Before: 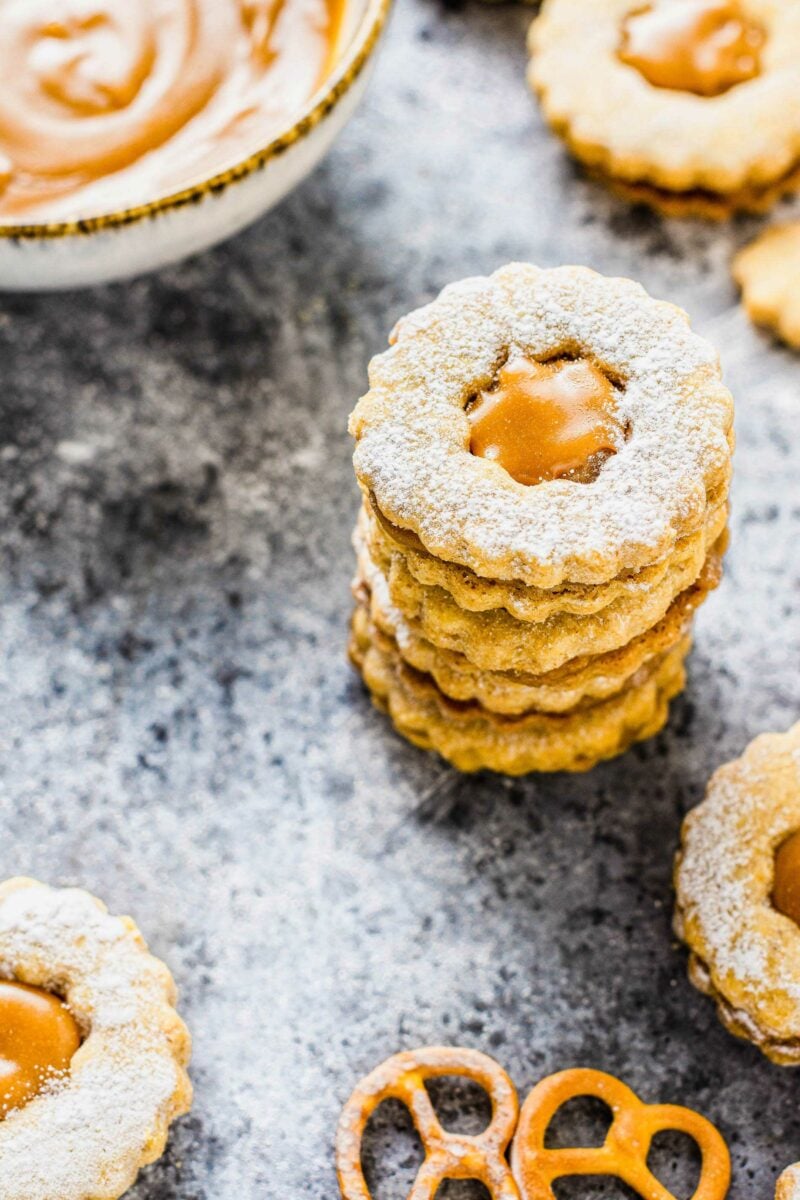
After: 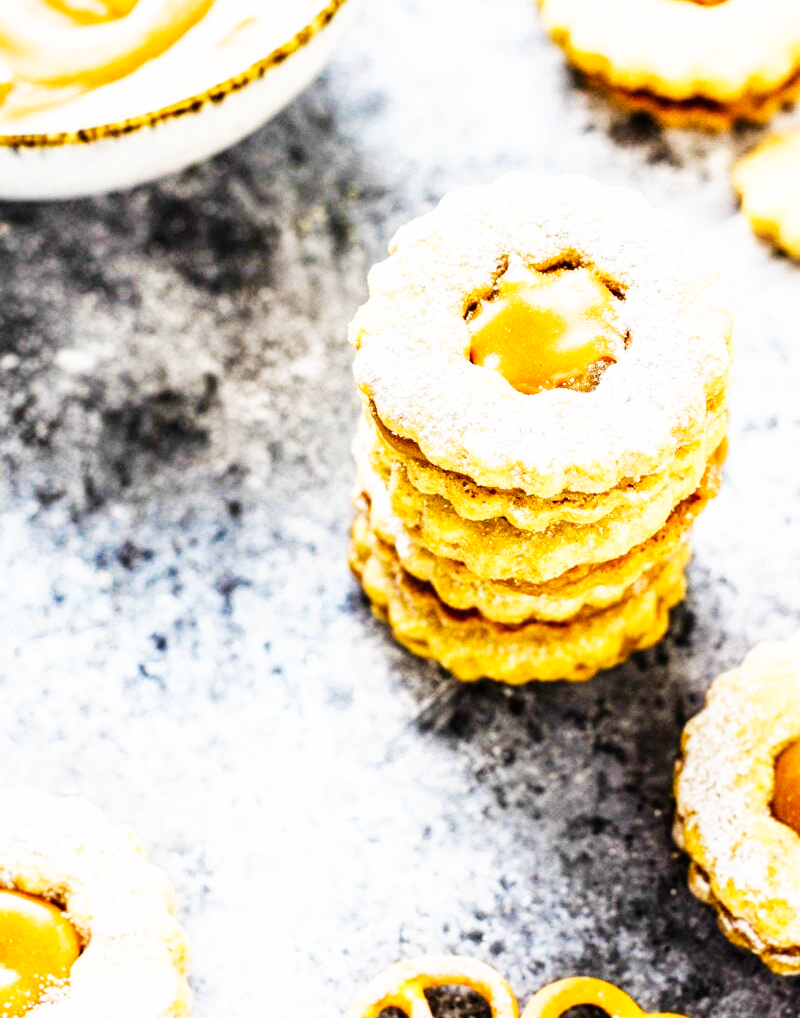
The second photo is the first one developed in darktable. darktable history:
base curve: curves: ch0 [(0, 0) (0.007, 0.004) (0.027, 0.03) (0.046, 0.07) (0.207, 0.54) (0.442, 0.872) (0.673, 0.972) (1, 1)], preserve colors none
crop: top 7.605%, bottom 7.502%
